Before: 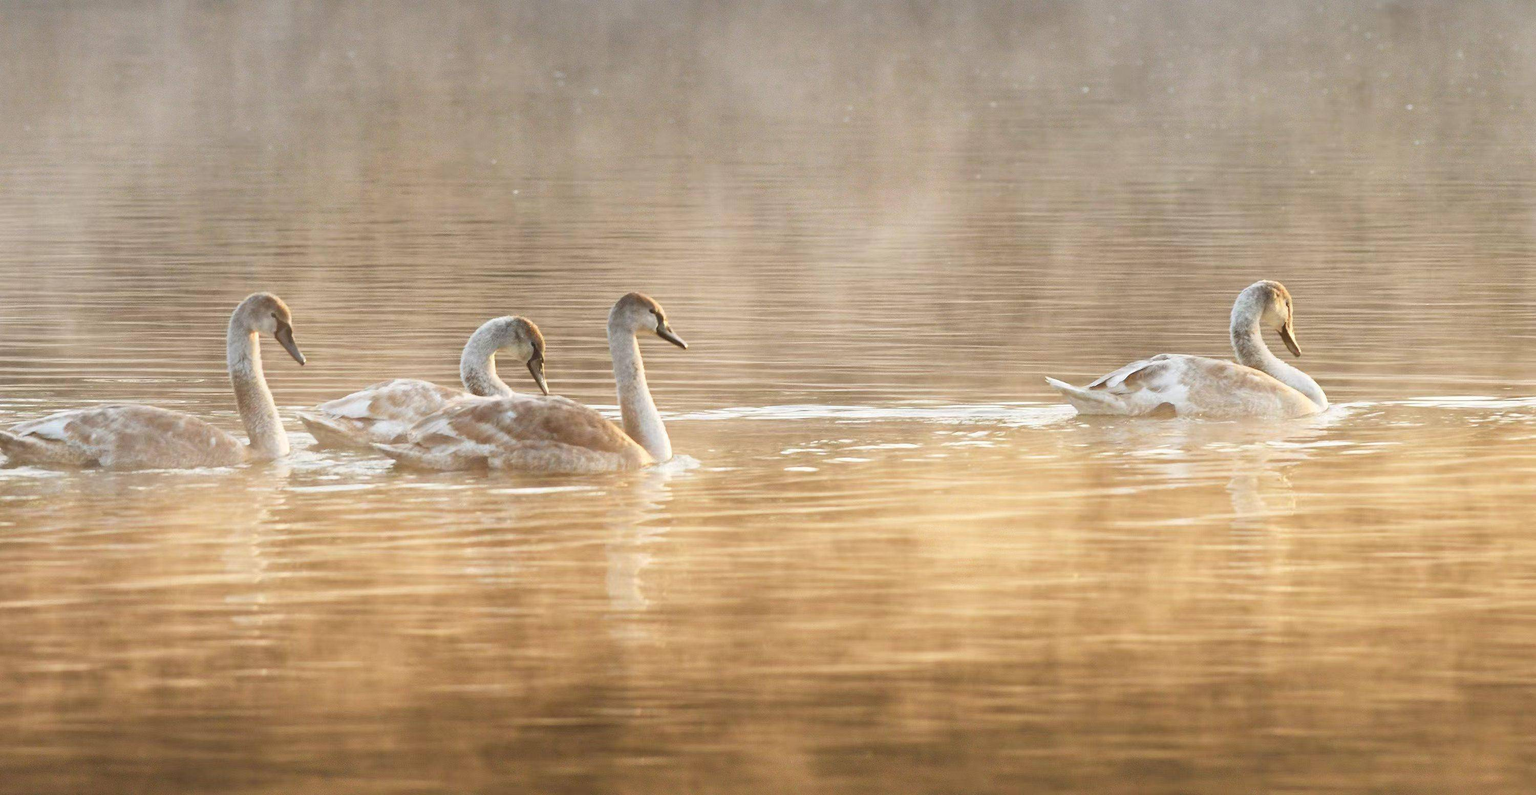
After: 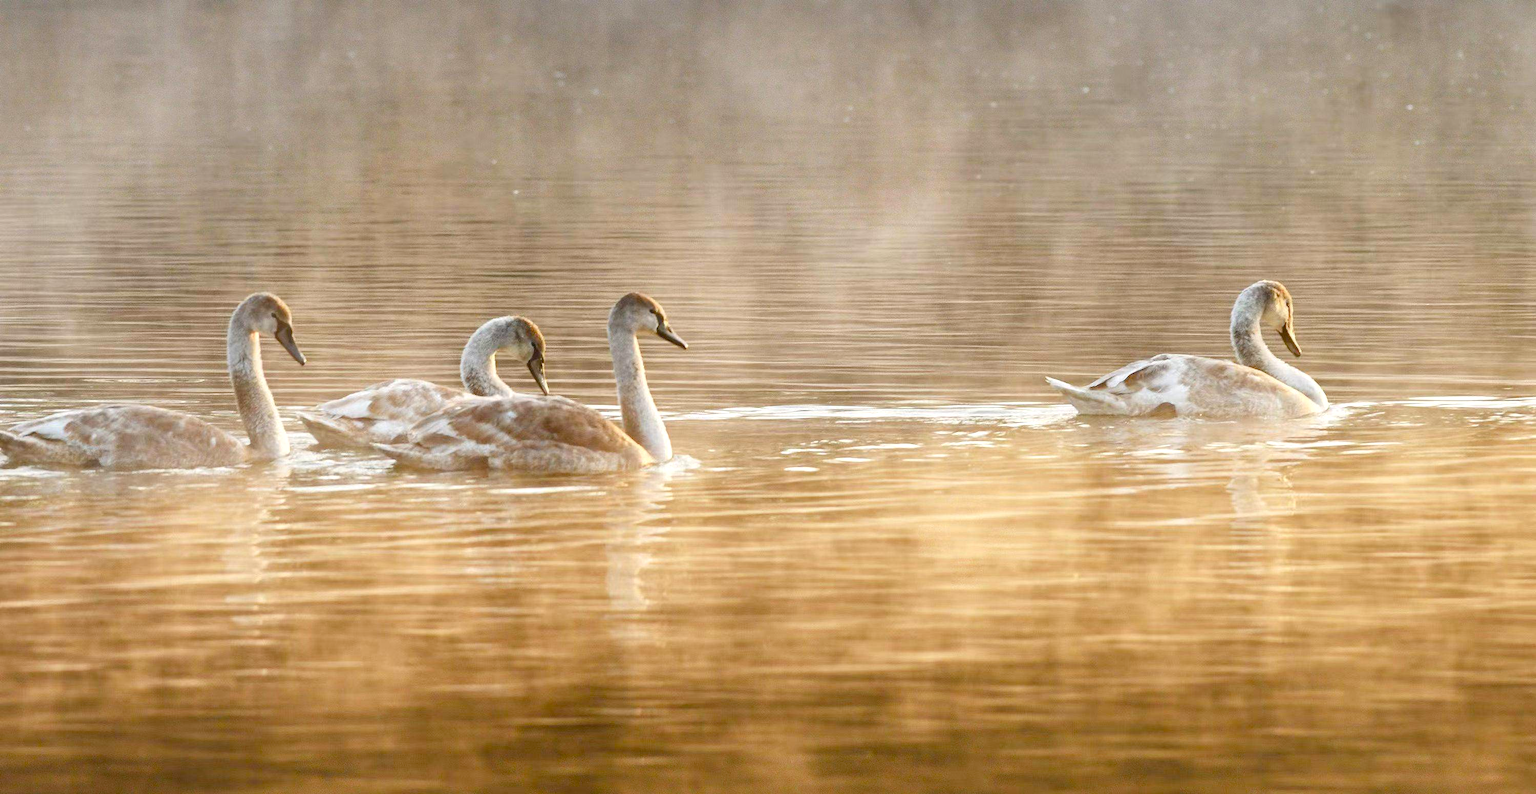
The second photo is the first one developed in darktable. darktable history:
color balance rgb: shadows lift › chroma 2.008%, shadows lift › hue 248.41°, perceptual saturation grading › global saturation 34.865%, perceptual saturation grading › highlights -29.831%, perceptual saturation grading › shadows 34.847%
local contrast: on, module defaults
